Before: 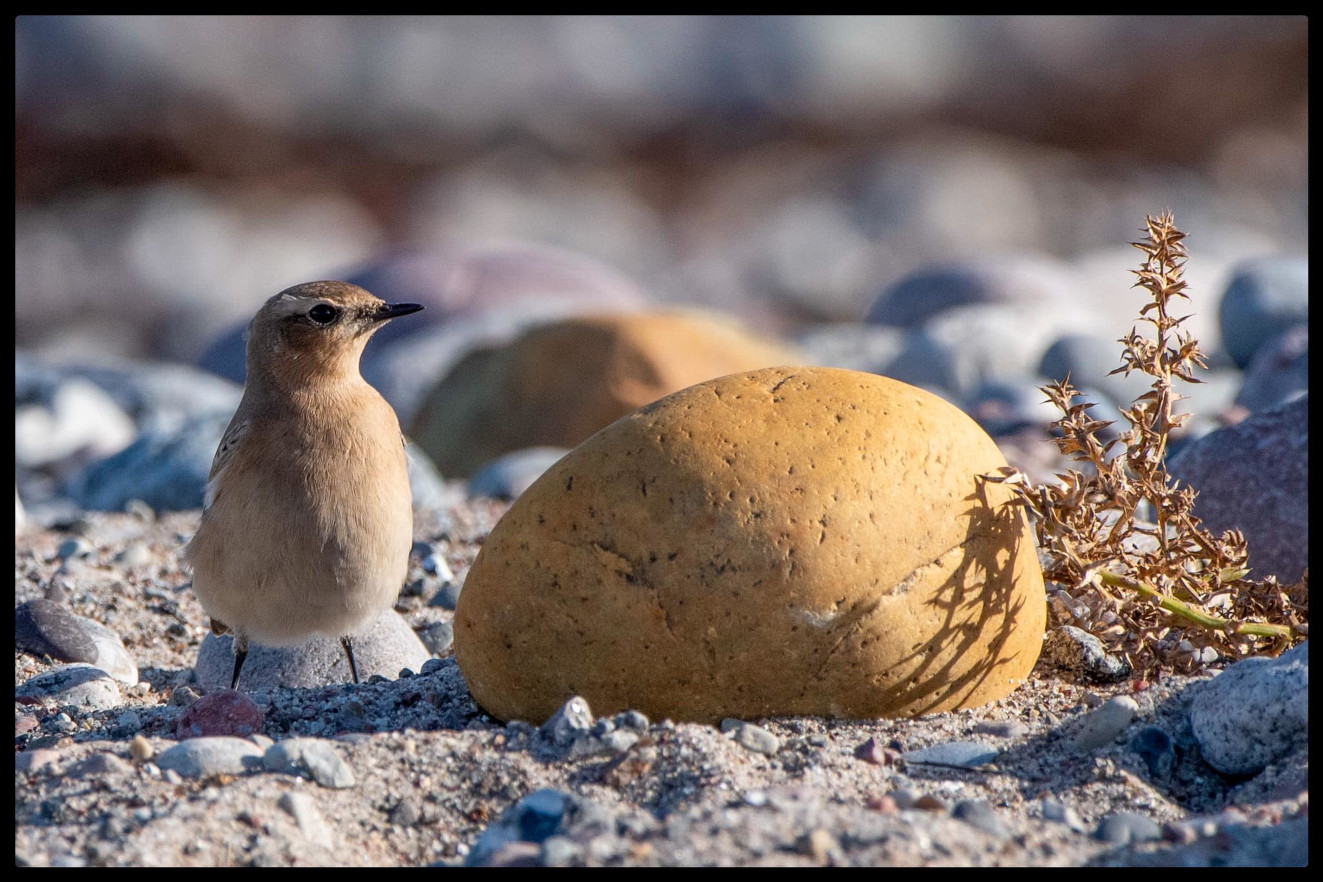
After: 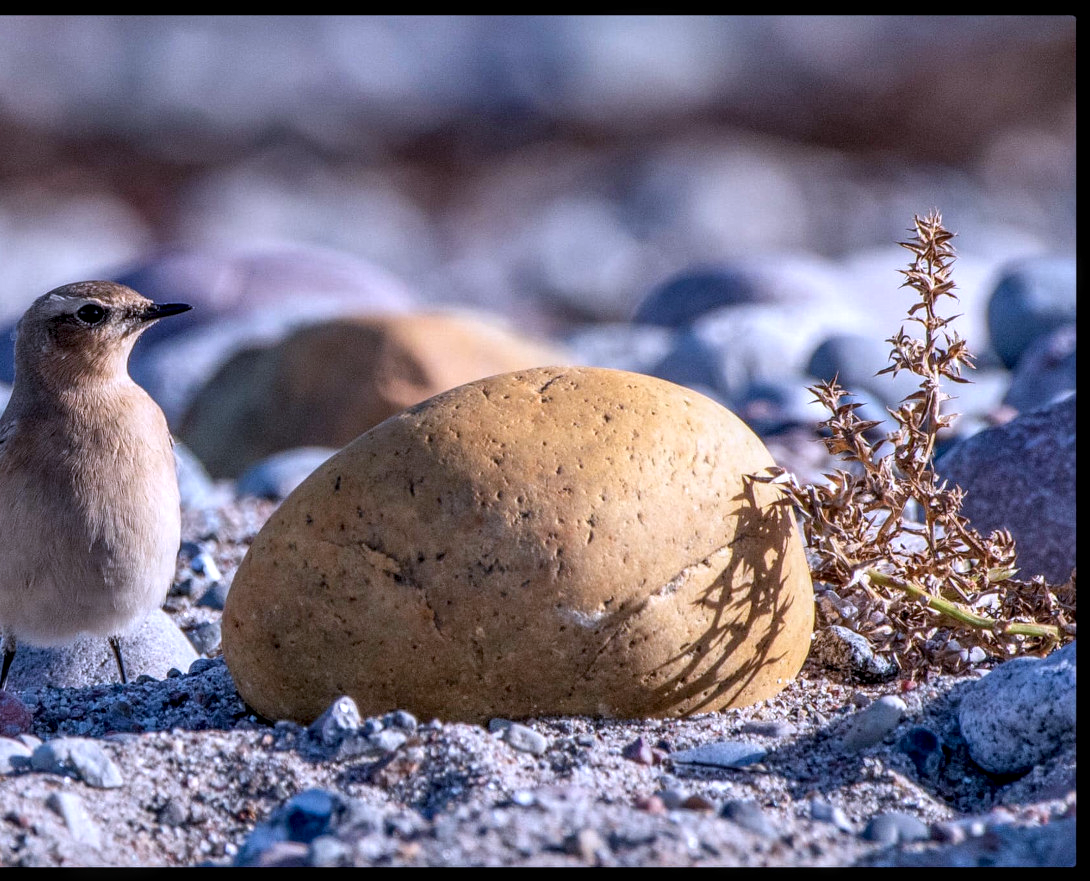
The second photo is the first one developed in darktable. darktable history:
crop: left 17.582%, bottom 0.031%
color calibration: illuminant as shot in camera, x 0.379, y 0.396, temperature 4138.76 K
local contrast: detail 140%
